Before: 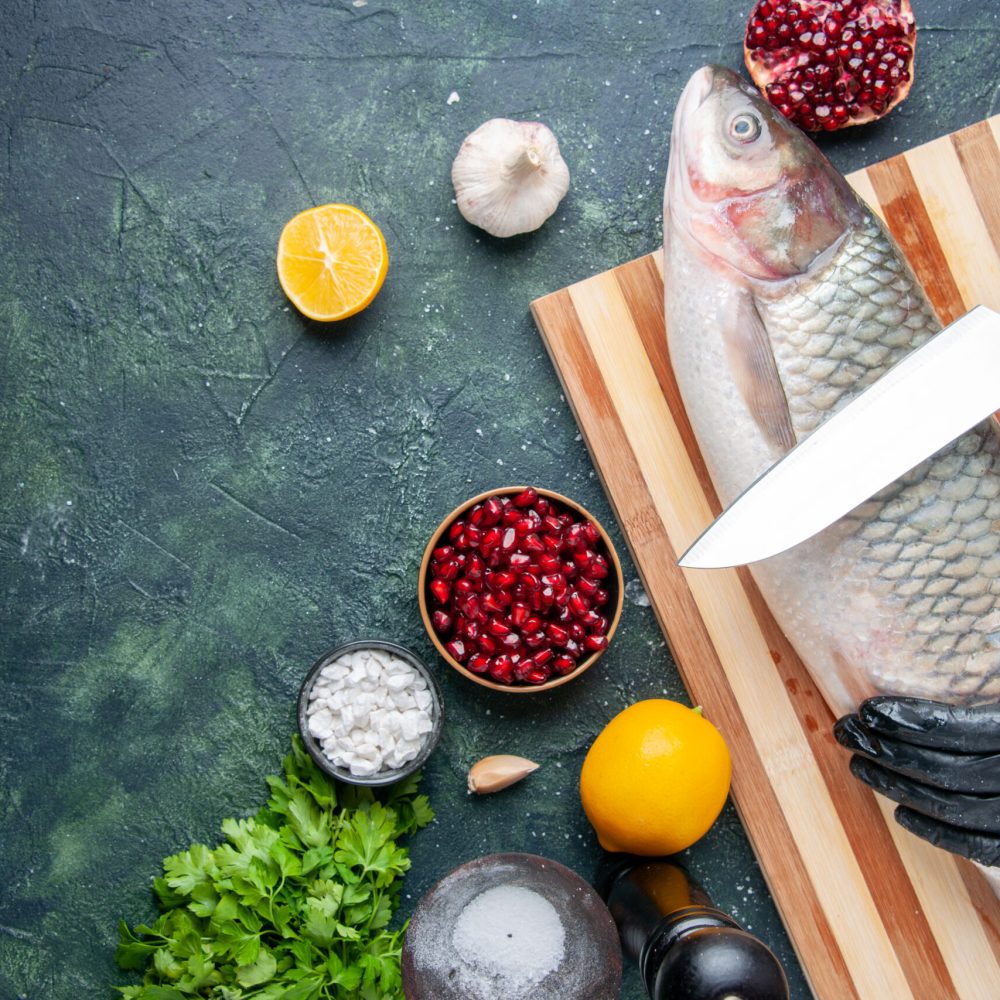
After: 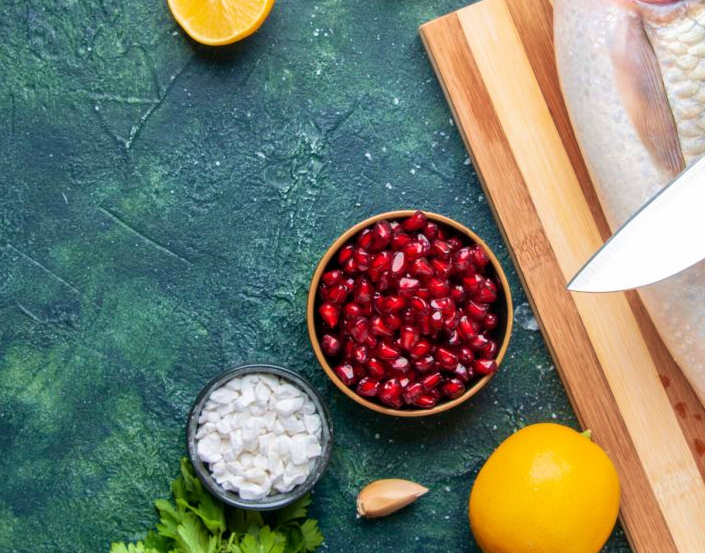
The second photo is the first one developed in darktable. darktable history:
velvia: strength 56%
crop: left 11.123%, top 27.61%, right 18.3%, bottom 17.034%
